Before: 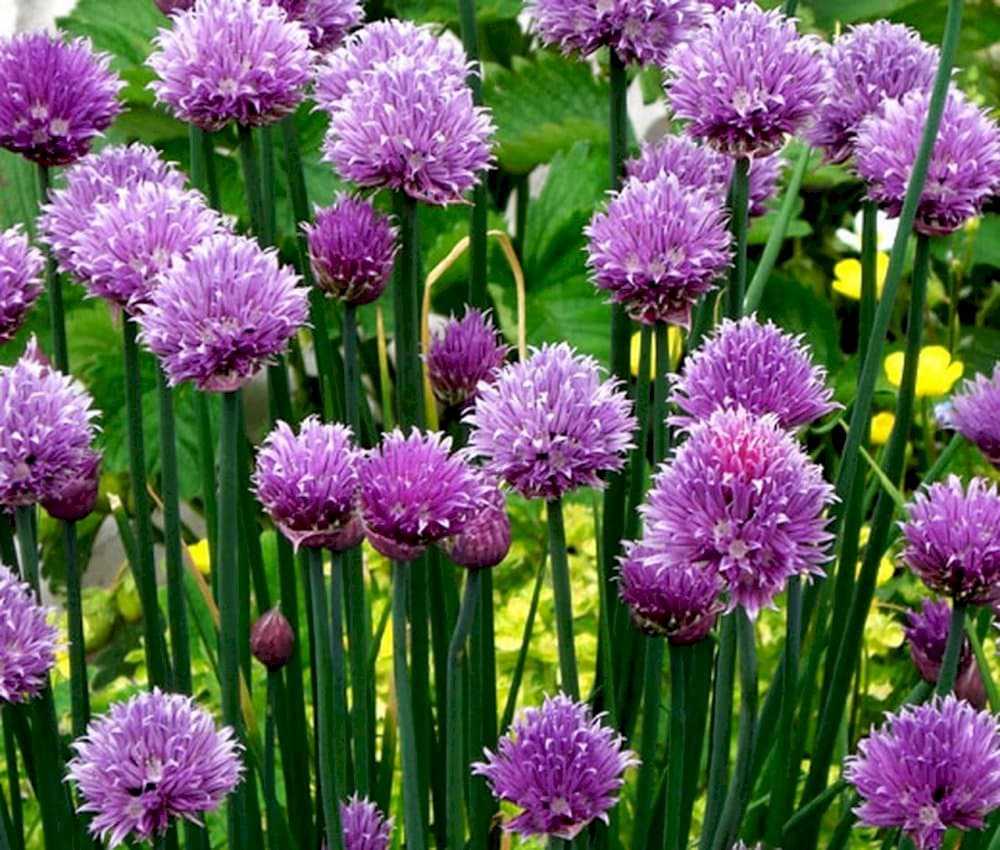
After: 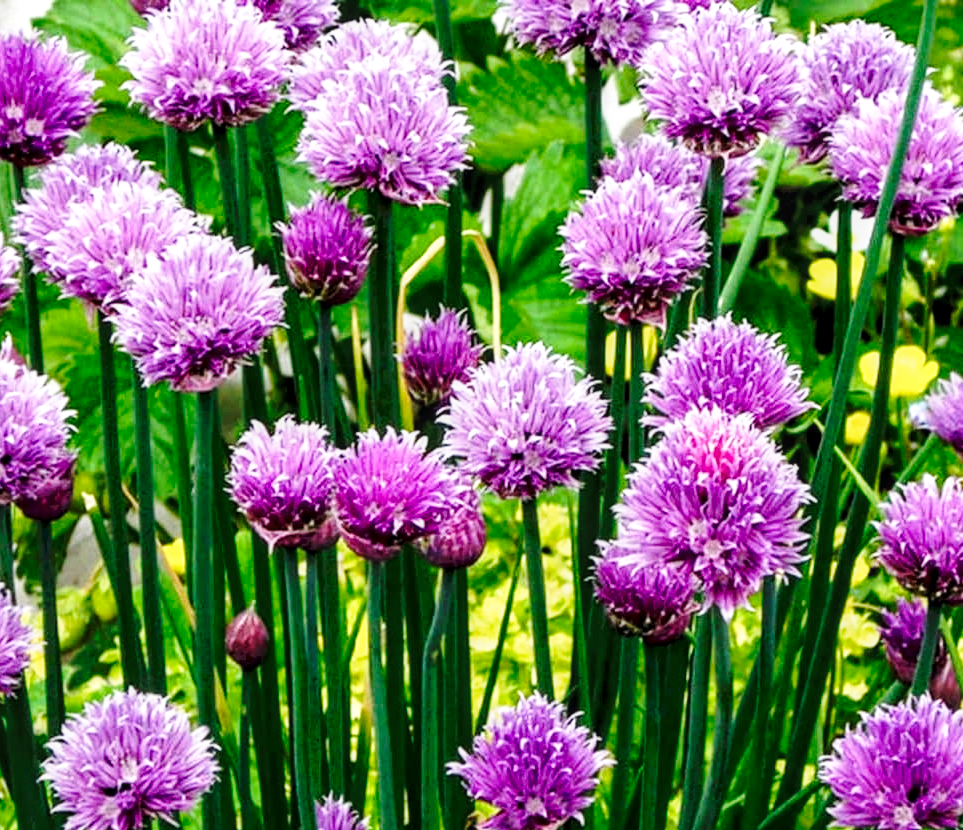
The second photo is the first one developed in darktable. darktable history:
crop and rotate: left 2.536%, right 1.107%, bottom 2.246%
base curve: curves: ch0 [(0, 0) (0.036, 0.037) (0.121, 0.228) (0.46, 0.76) (0.859, 0.983) (1, 1)], preserve colors none
local contrast: on, module defaults
